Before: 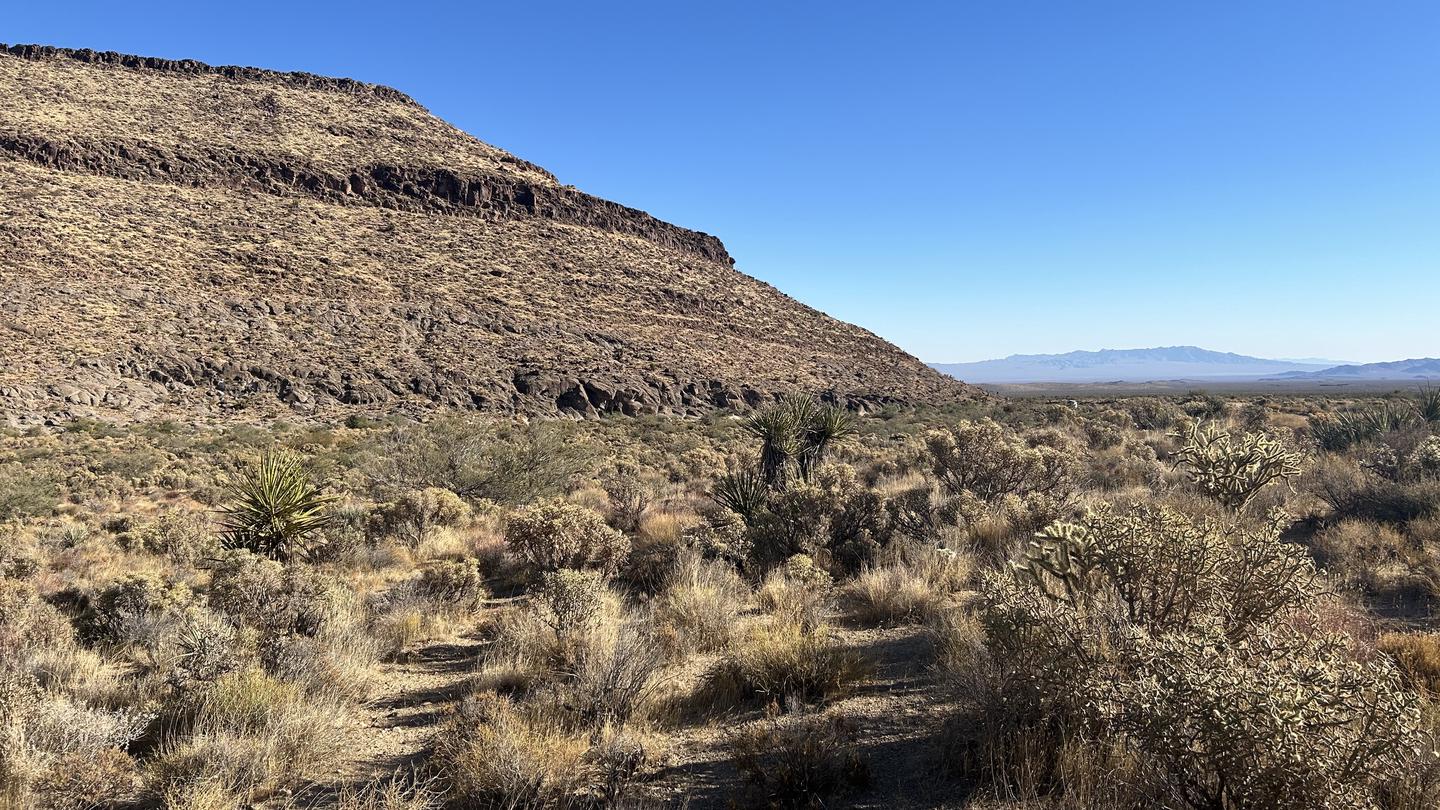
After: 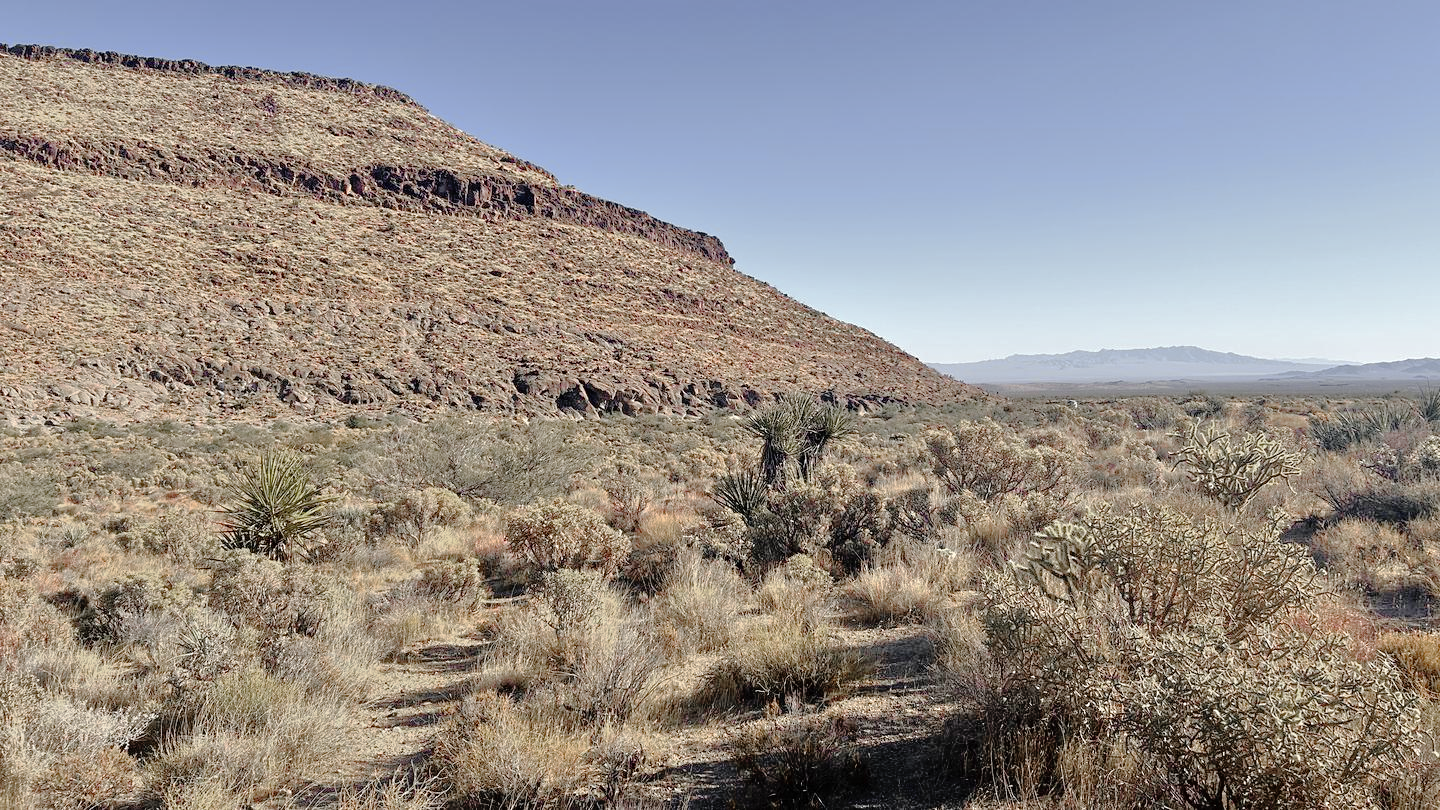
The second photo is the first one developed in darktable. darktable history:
tone curve: curves: ch0 [(0, 0) (0.003, 0.006) (0.011, 0.014) (0.025, 0.024) (0.044, 0.035) (0.069, 0.046) (0.1, 0.074) (0.136, 0.115) (0.177, 0.161) (0.224, 0.226) (0.277, 0.293) (0.335, 0.364) (0.399, 0.441) (0.468, 0.52) (0.543, 0.58) (0.623, 0.657) (0.709, 0.72) (0.801, 0.794) (0.898, 0.883) (1, 1)], preserve colors none
tone equalizer: -7 EV 0.15 EV, -6 EV 0.6 EV, -5 EV 1.15 EV, -4 EV 1.33 EV, -3 EV 1.15 EV, -2 EV 0.6 EV, -1 EV 0.15 EV, mask exposure compensation -0.5 EV
color zones: curves: ch0 [(0, 0.48) (0.209, 0.398) (0.305, 0.332) (0.429, 0.493) (0.571, 0.5) (0.714, 0.5) (0.857, 0.5) (1, 0.48)]; ch1 [(0, 0.736) (0.143, 0.625) (0.225, 0.371) (0.429, 0.256) (0.571, 0.241) (0.714, 0.213) (0.857, 0.48) (1, 0.736)]; ch2 [(0, 0.448) (0.143, 0.498) (0.286, 0.5) (0.429, 0.5) (0.571, 0.5) (0.714, 0.5) (0.857, 0.5) (1, 0.448)]
